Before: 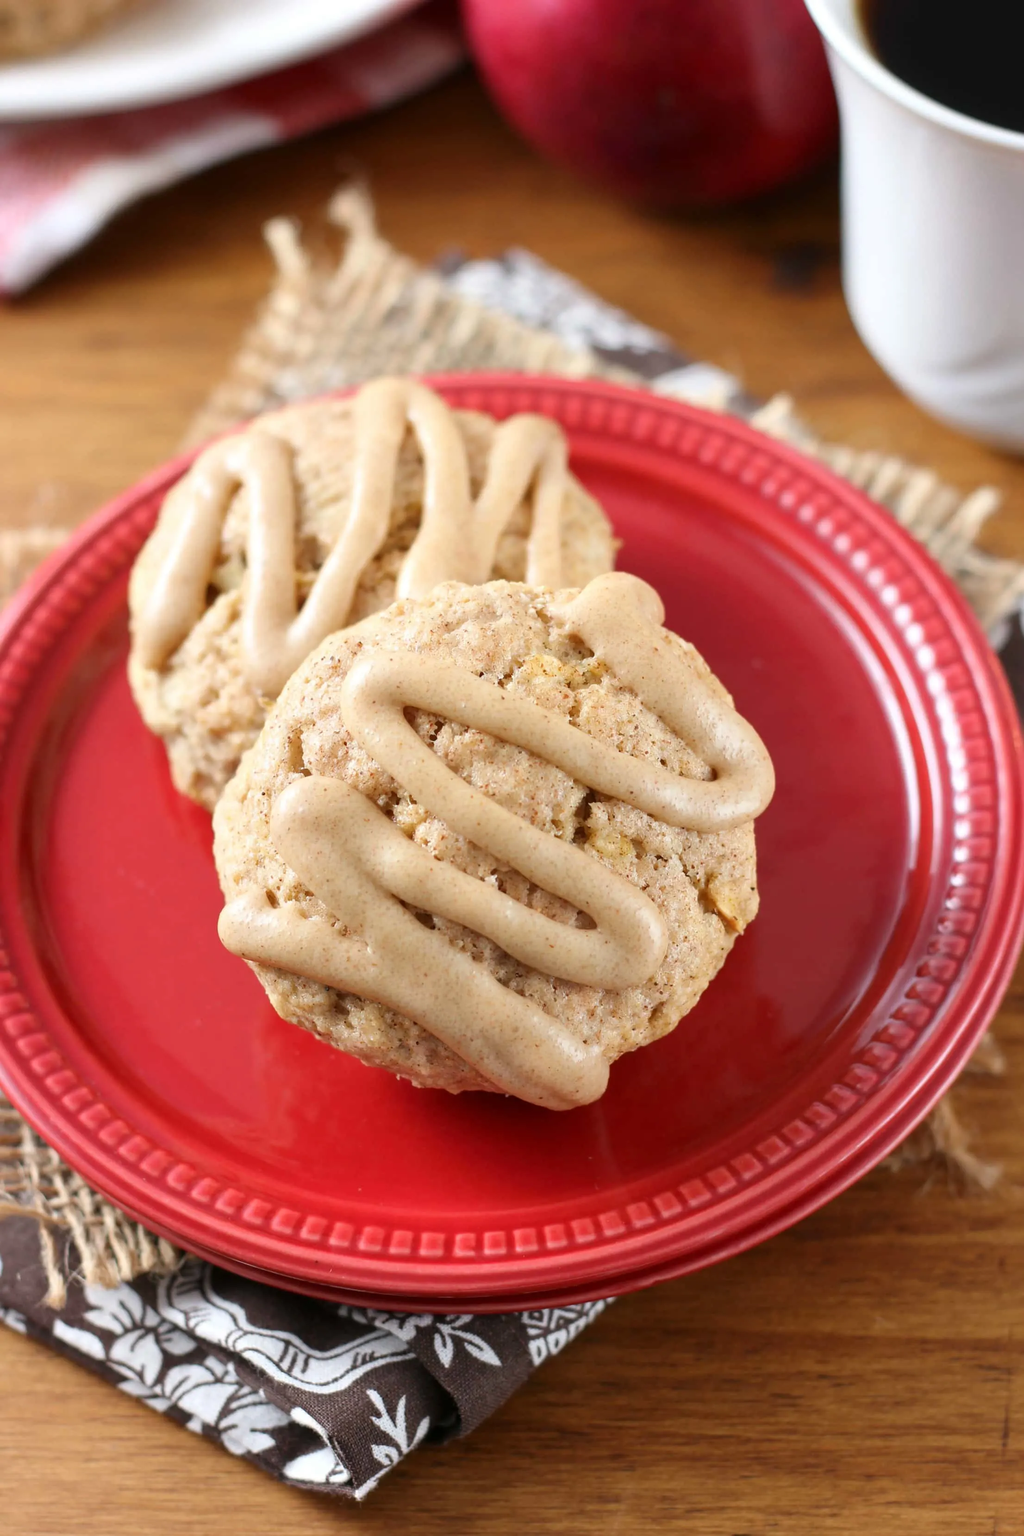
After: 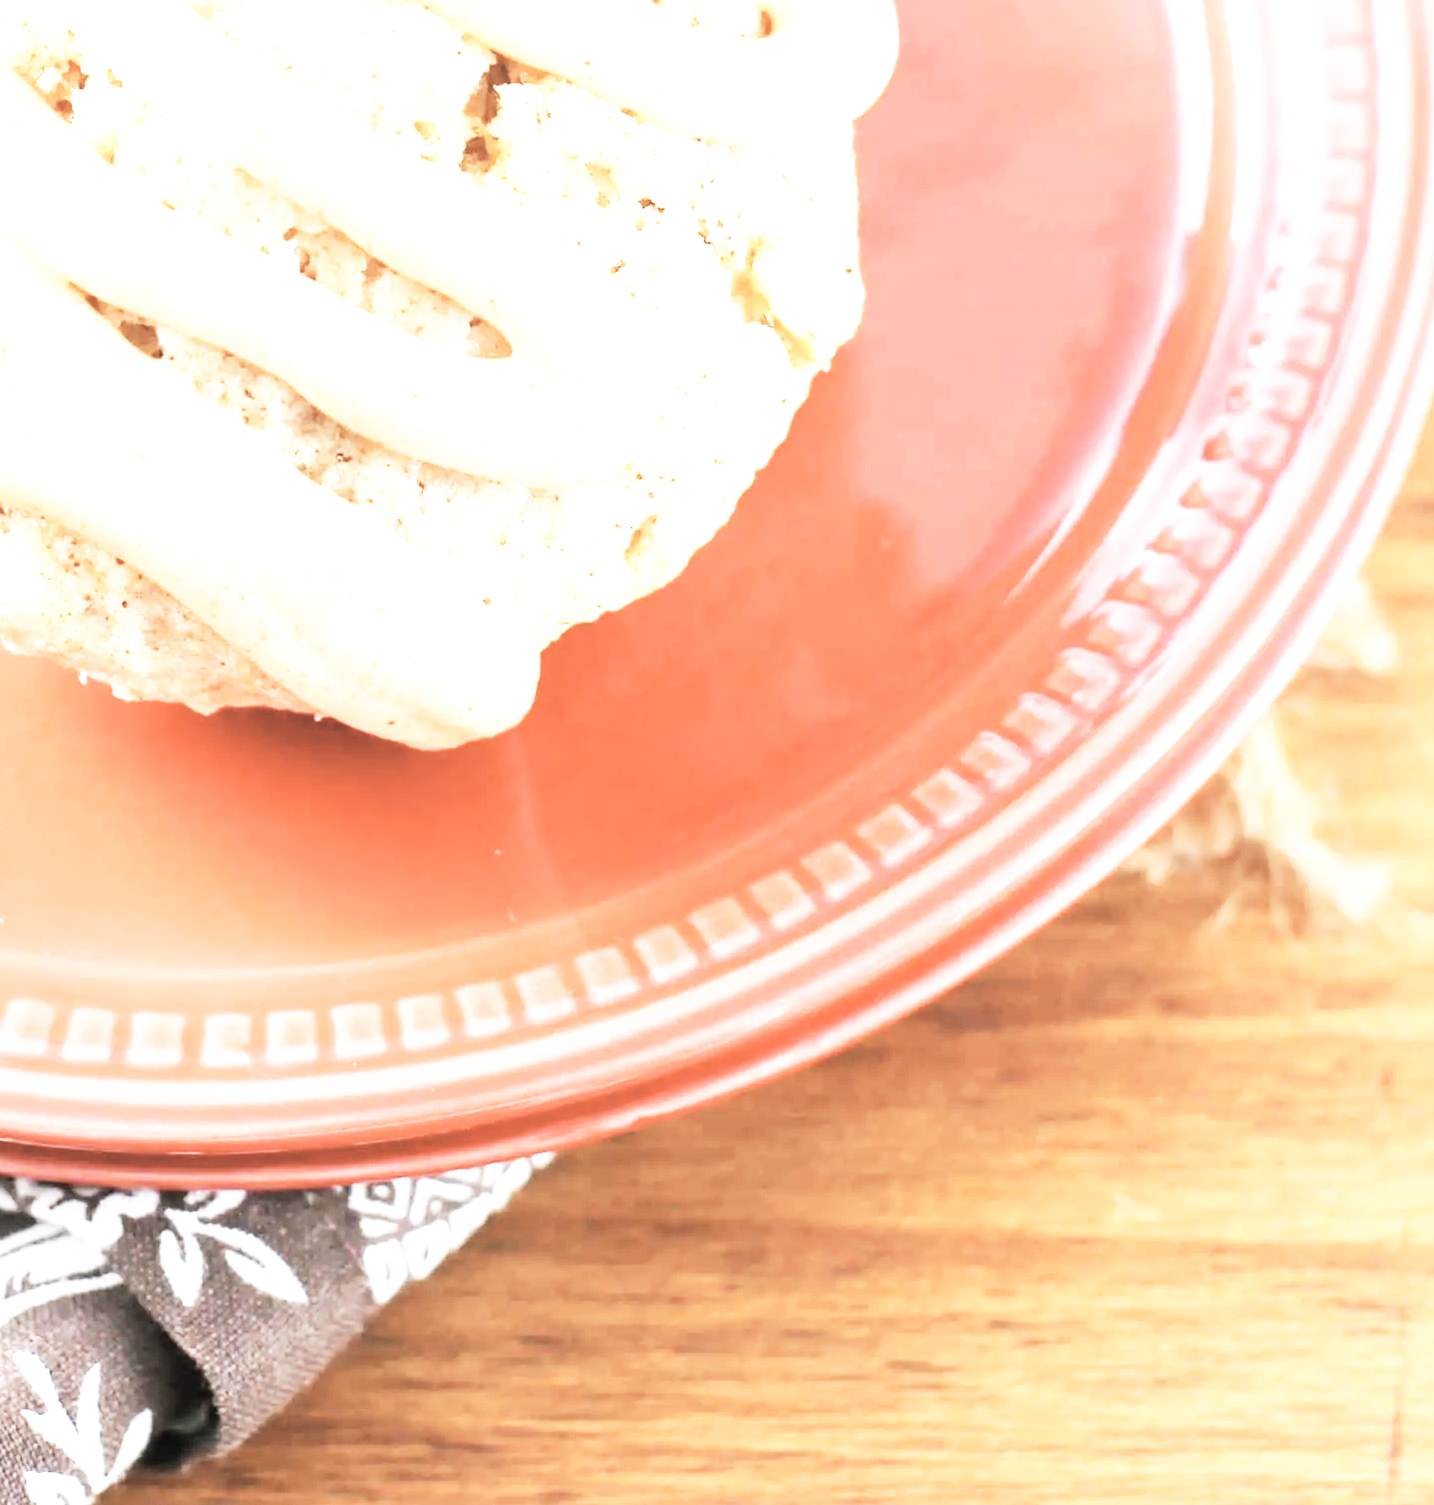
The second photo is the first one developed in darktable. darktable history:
base curve: curves: ch0 [(0, 0) (0.007, 0.004) (0.027, 0.03) (0.046, 0.07) (0.207, 0.54) (0.442, 0.872) (0.673, 0.972) (1, 1)], preserve colors none
exposure: exposure 2.012 EV, compensate highlight preservation false
crop and rotate: left 35.135%, top 49.72%, bottom 4.902%
contrast brightness saturation: brightness 0.188, saturation -0.487
